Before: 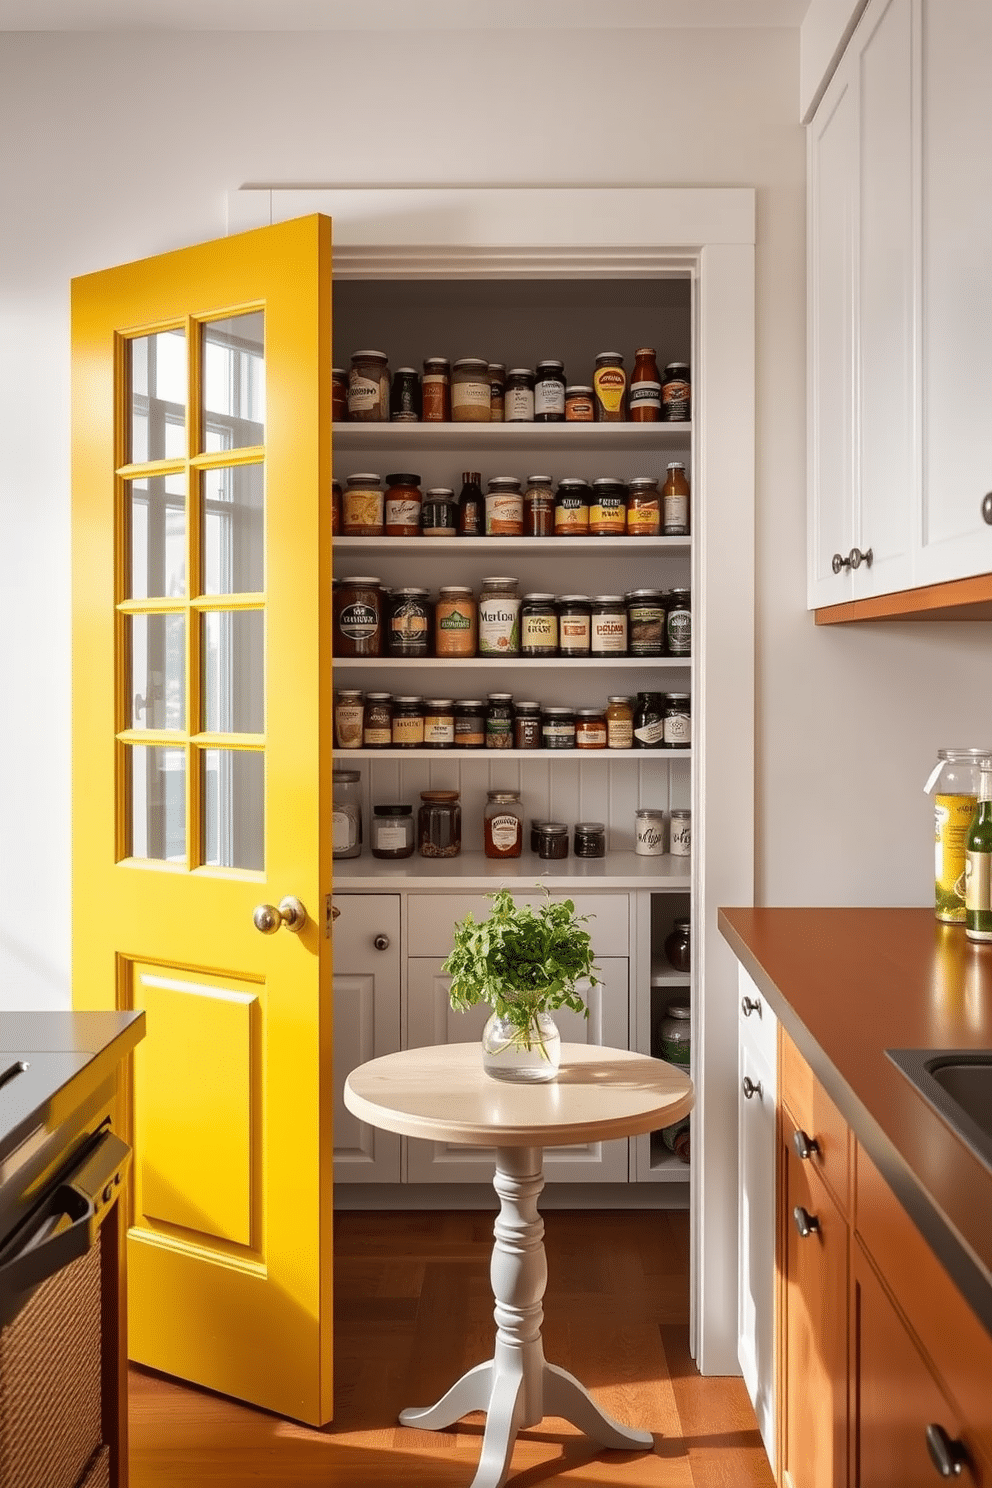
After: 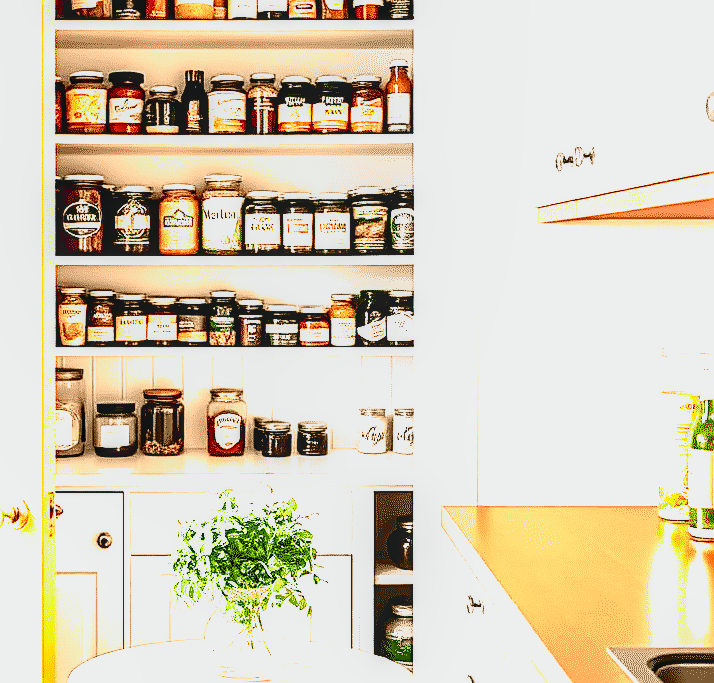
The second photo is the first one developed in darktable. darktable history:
filmic rgb: black relative exposure -8.2 EV, white relative exposure 2.2 EV, threshold 3 EV, hardness 7.11, latitude 85.74%, contrast 1.696, highlights saturation mix -4%, shadows ↔ highlights balance -2.69%, preserve chrominance no, color science v5 (2021), contrast in shadows safe, contrast in highlights safe, enable highlight reconstruction true
crop and rotate: left 27.938%, top 27.046%, bottom 27.046%
exposure: black level correction 0.005, exposure 2.084 EV, compensate highlight preservation false
sharpen: on, module defaults
tone curve: curves: ch0 [(0, 0.022) (0.114, 0.088) (0.282, 0.316) (0.446, 0.511) (0.613, 0.693) (0.786, 0.843) (0.999, 0.949)]; ch1 [(0, 0) (0.395, 0.343) (0.463, 0.427) (0.486, 0.474) (0.503, 0.5) (0.535, 0.522) (0.555, 0.546) (0.594, 0.614) (0.755, 0.793) (1, 1)]; ch2 [(0, 0) (0.369, 0.388) (0.449, 0.431) (0.501, 0.5) (0.528, 0.517) (0.561, 0.59) (0.612, 0.646) (0.697, 0.721) (1, 1)], color space Lab, independent channels, preserve colors none
local contrast: on, module defaults
contrast brightness saturation: contrast 0.06, brightness -0.01, saturation -0.23
